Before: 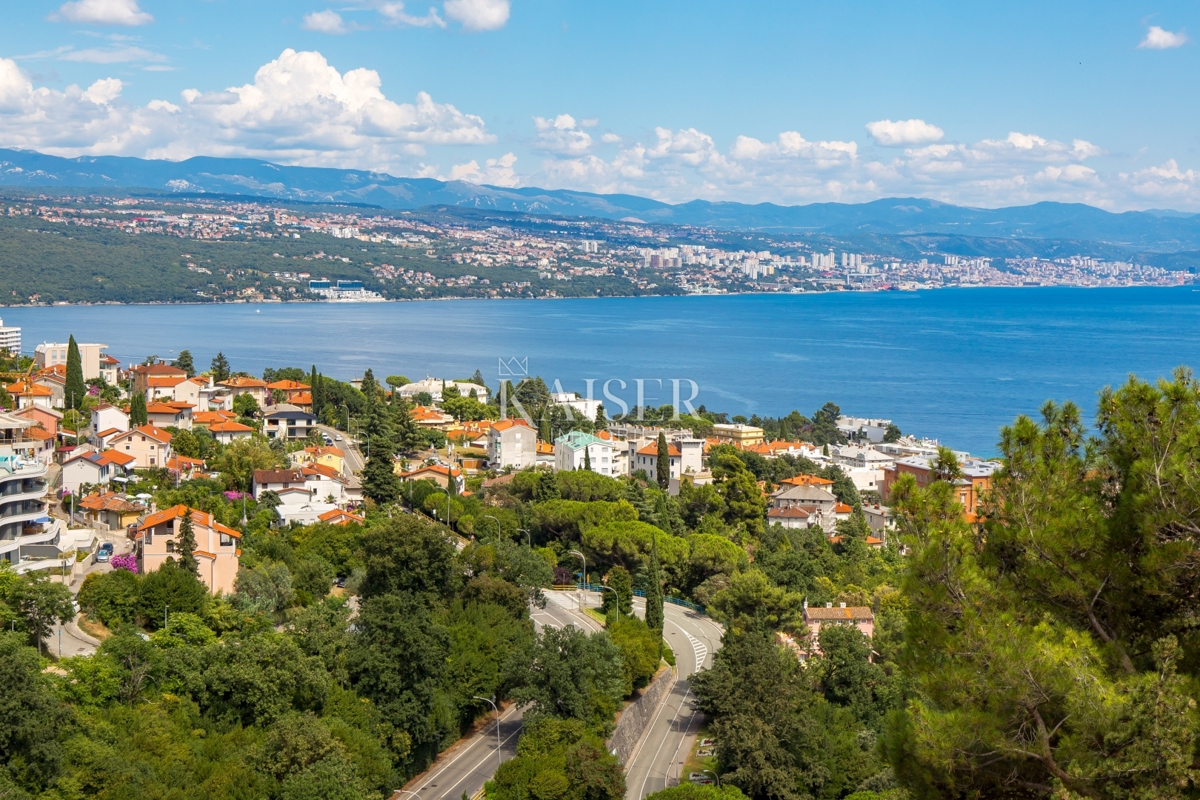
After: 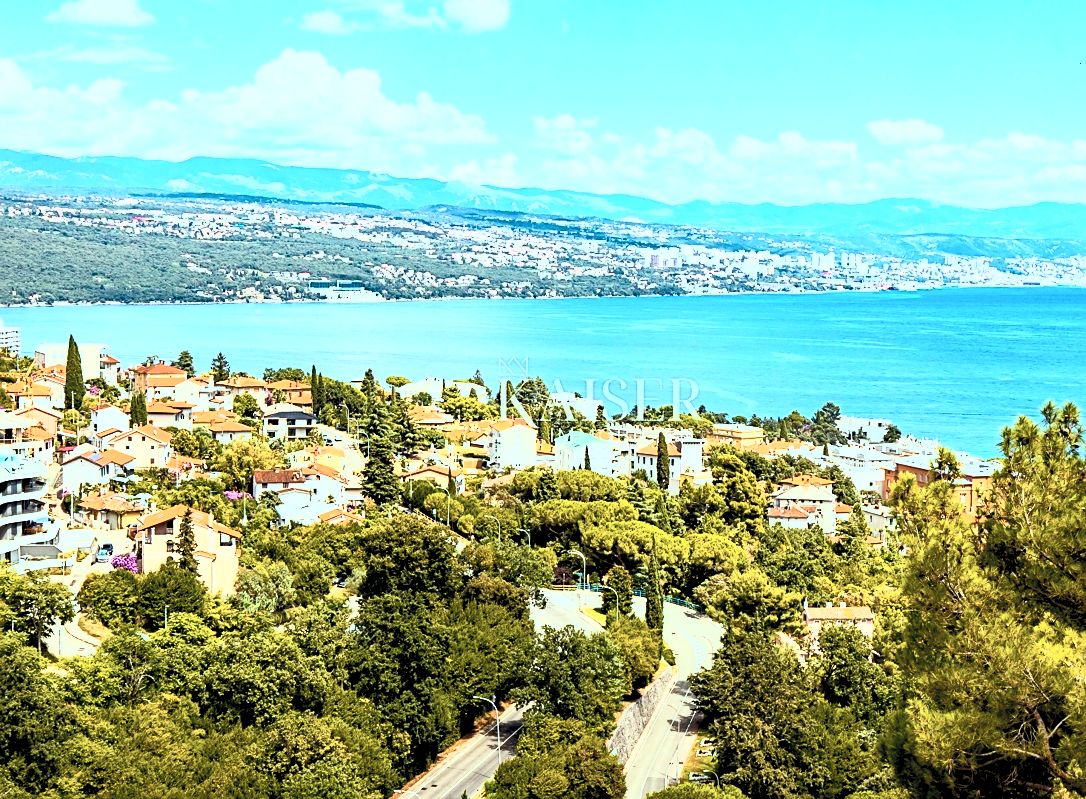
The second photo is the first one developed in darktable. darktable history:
crop: right 9.495%, bottom 0.023%
color zones: curves: ch1 [(0.235, 0.558) (0.75, 0.5)]; ch2 [(0.25, 0.462) (0.749, 0.457)]
color balance rgb: highlights gain › chroma 4.059%, highlights gain › hue 202.74°, global offset › luminance -0.902%, perceptual saturation grading › global saturation 40.258%, perceptual saturation grading › highlights -24.938%, perceptual saturation grading › mid-tones 35.587%, perceptual saturation grading › shadows 35.632%, perceptual brilliance grading › global brilliance 17.69%, global vibrance 0.736%
contrast brightness saturation: contrast 0.572, brightness 0.565, saturation -0.337
exposure: black level correction 0.005, exposure 0.016 EV, compensate exposure bias true, compensate highlight preservation false
haze removal: compatibility mode true, adaptive false
sharpen: on, module defaults
